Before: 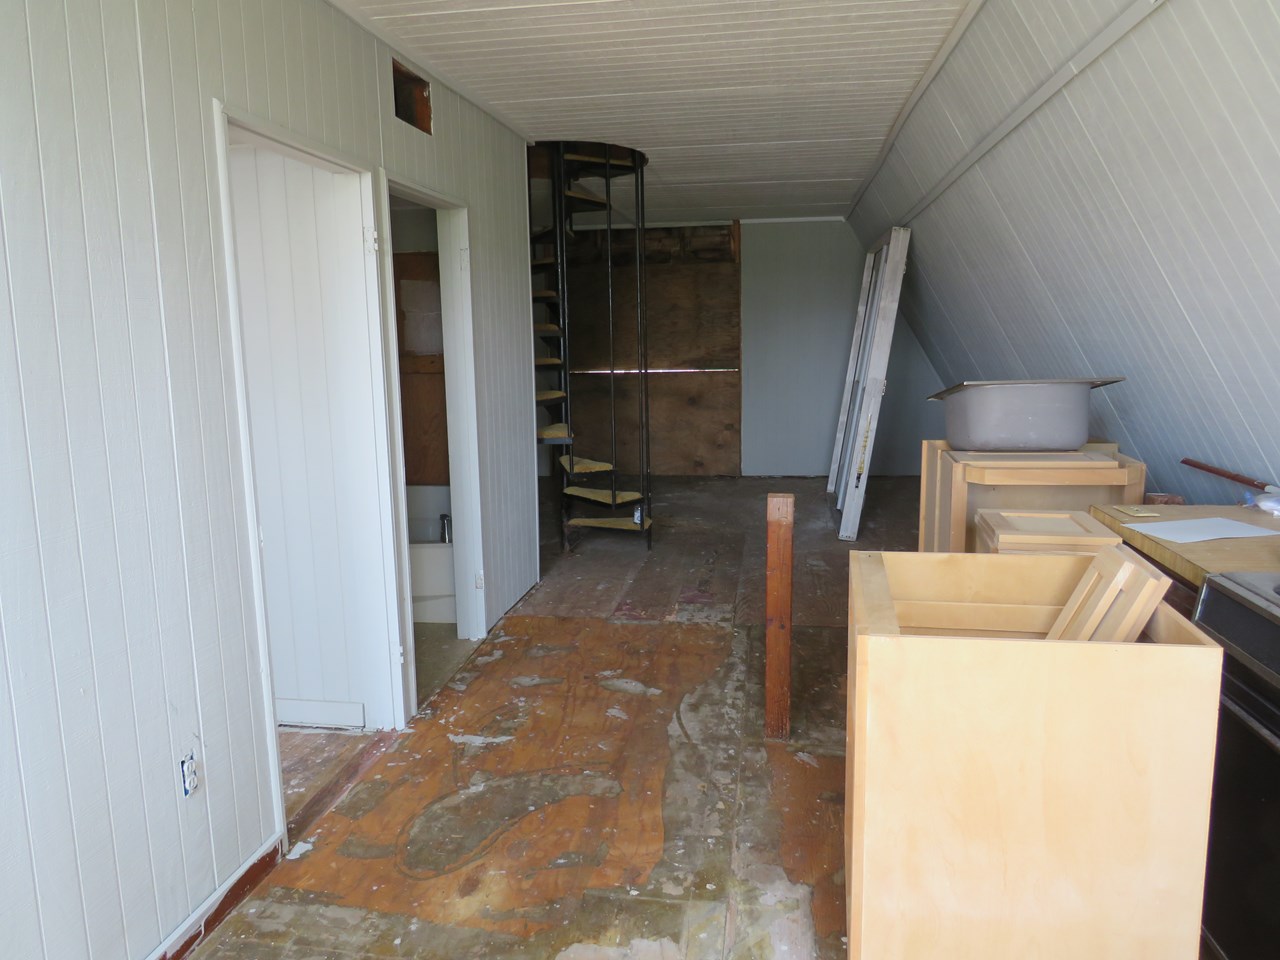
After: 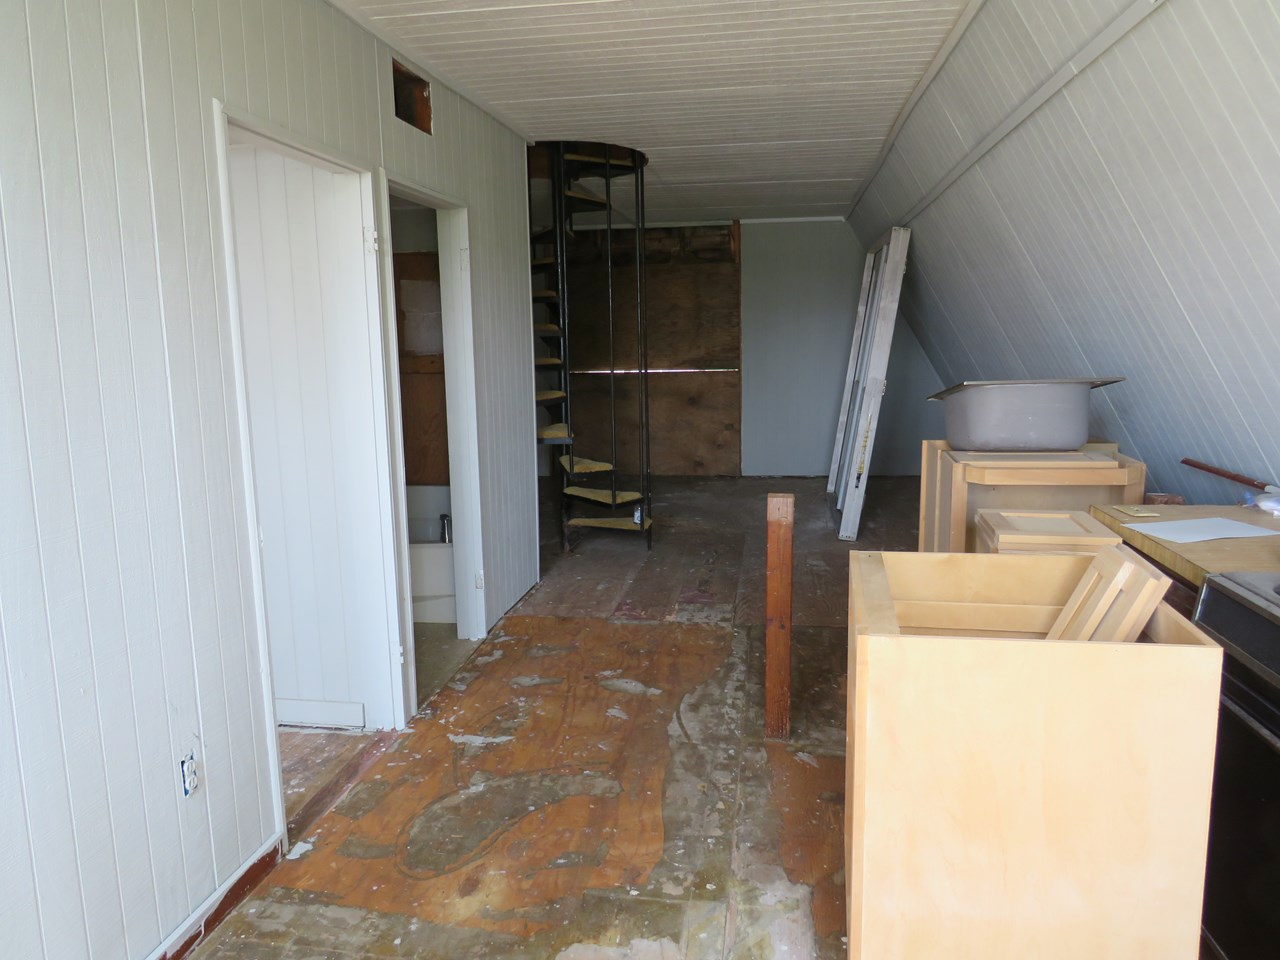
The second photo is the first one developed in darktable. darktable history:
shadows and highlights: shadows -31.87, highlights 30.01
